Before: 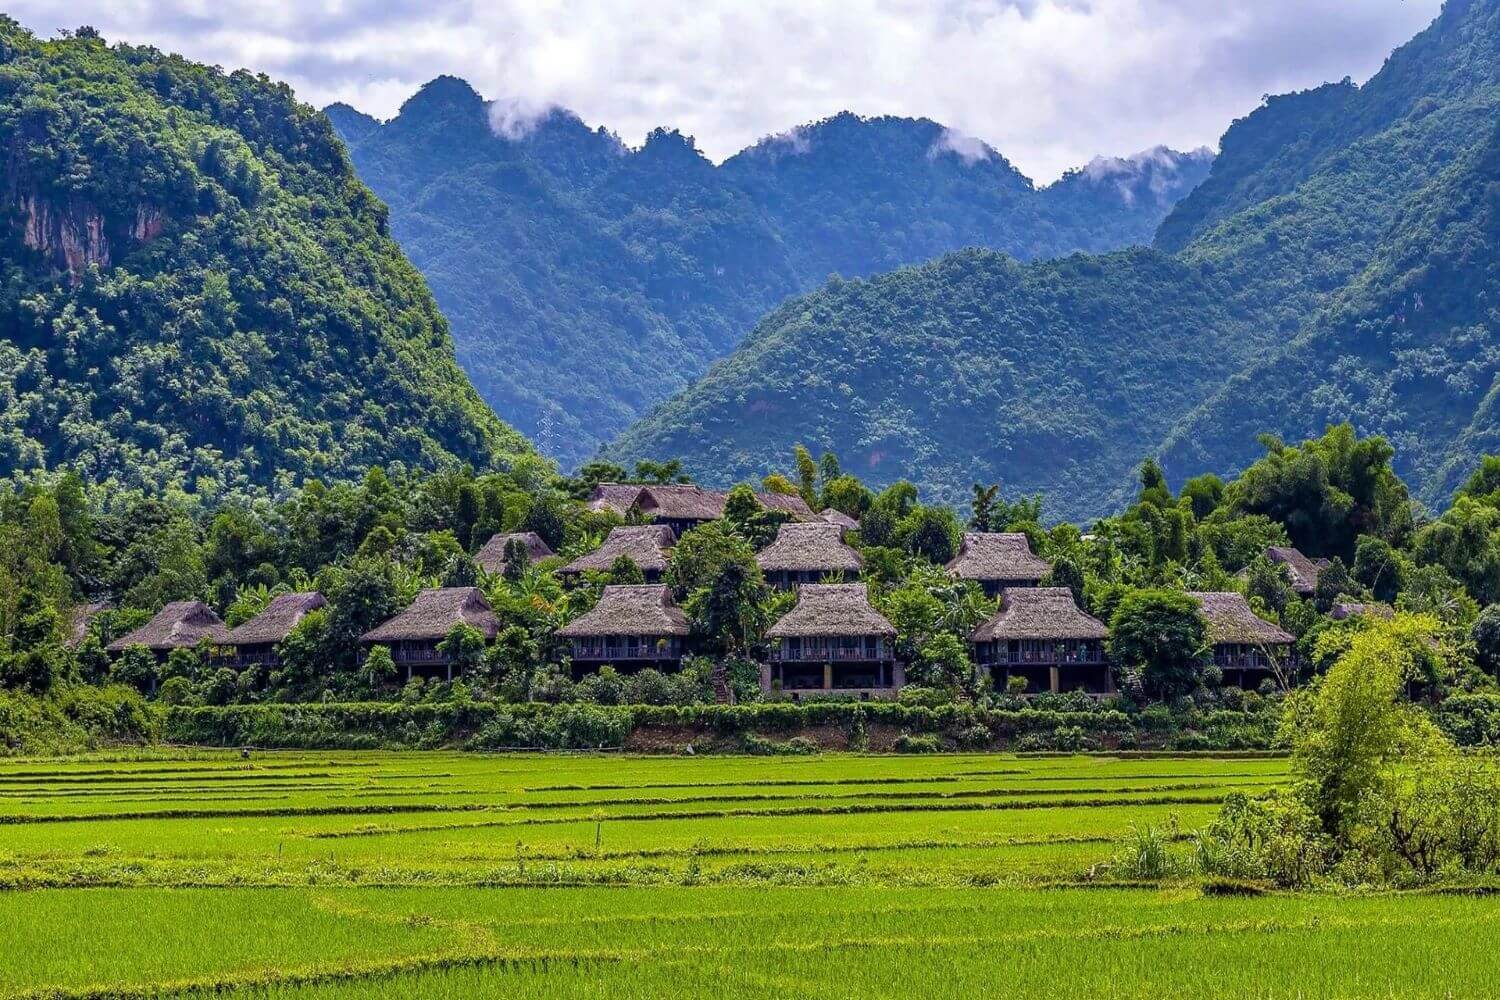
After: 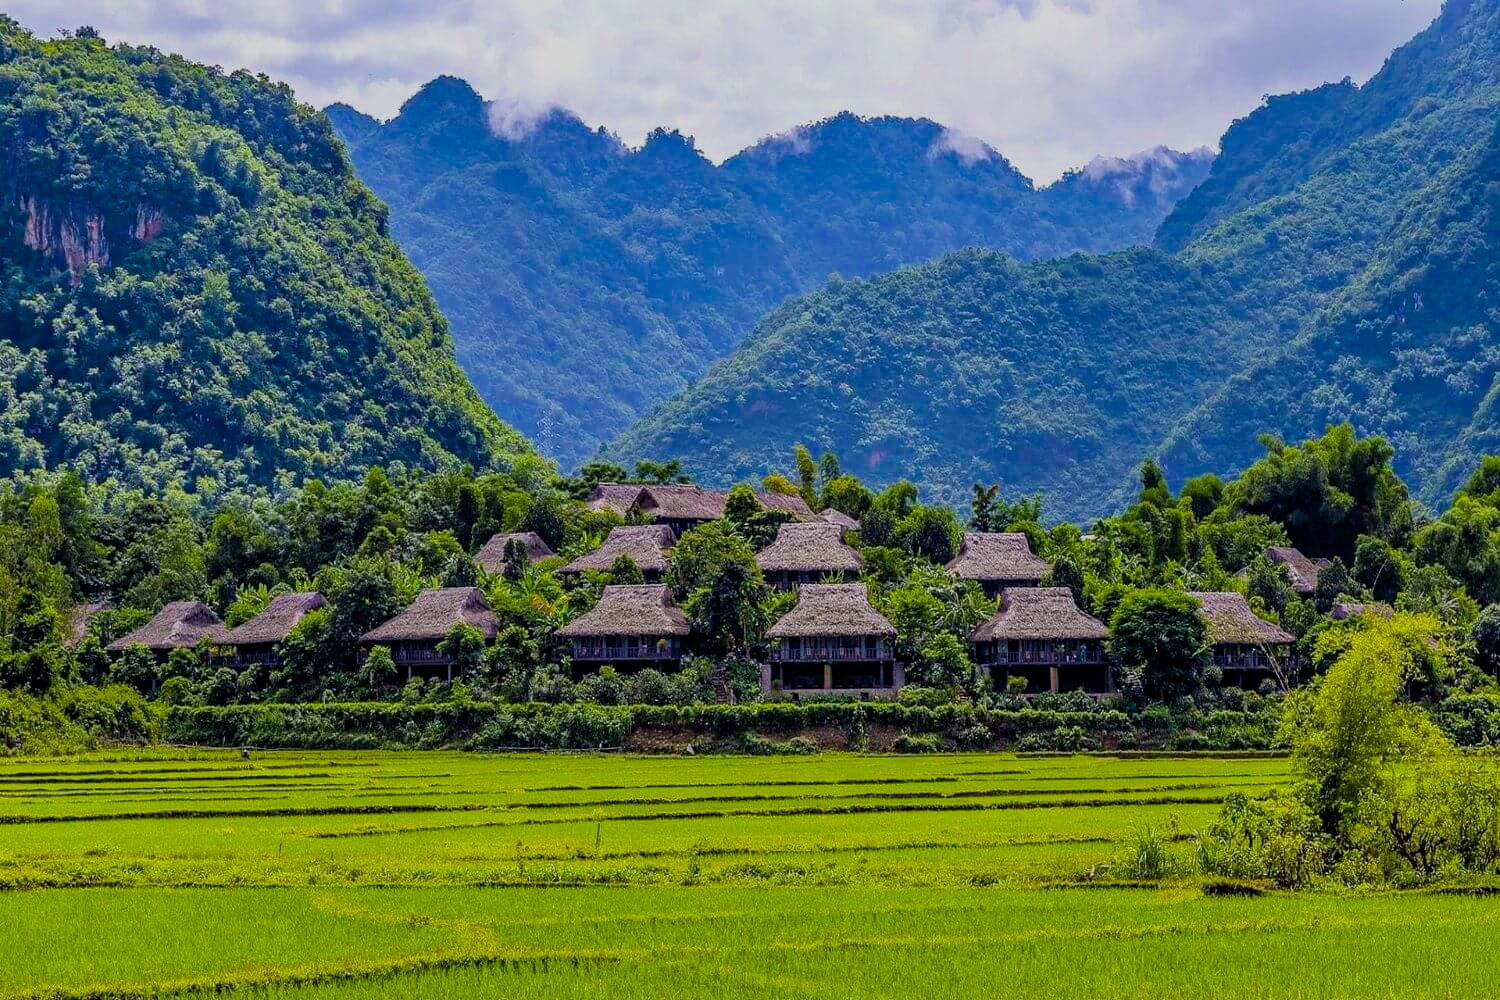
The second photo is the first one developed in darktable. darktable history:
filmic rgb: black relative exposure -7.65 EV, white relative exposure 4.56 EV, hardness 3.61
color balance rgb: perceptual saturation grading › global saturation 25%, global vibrance 20%
